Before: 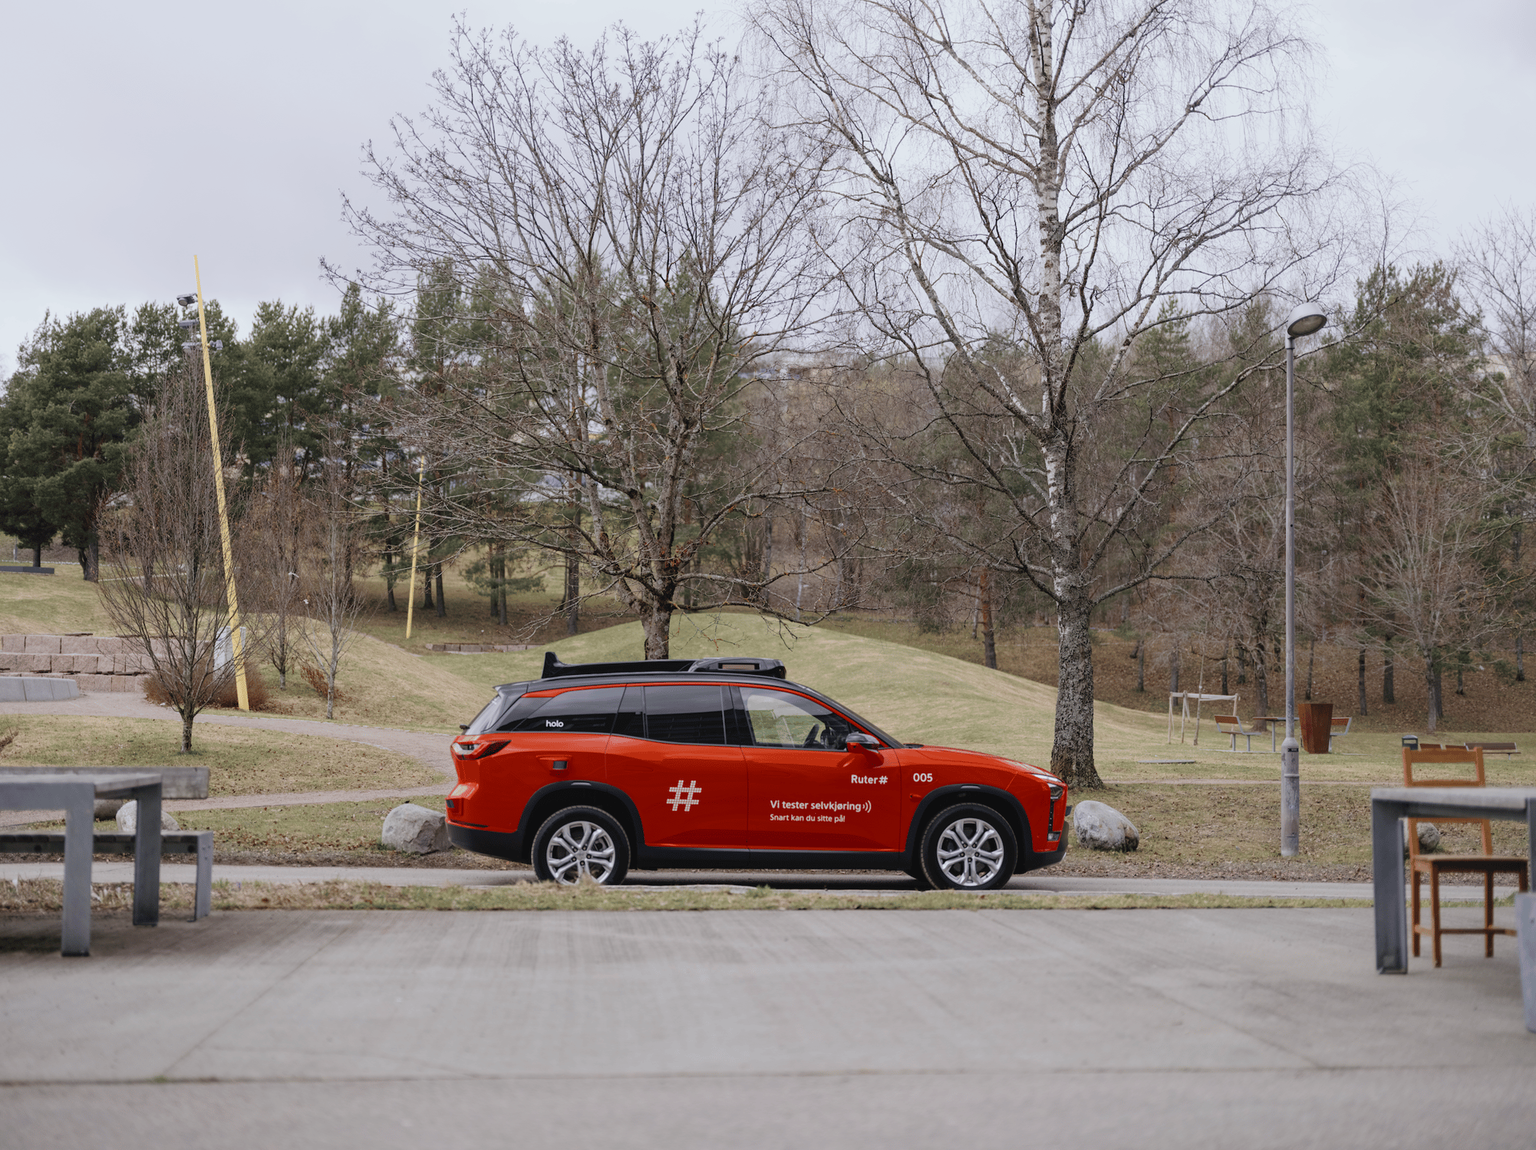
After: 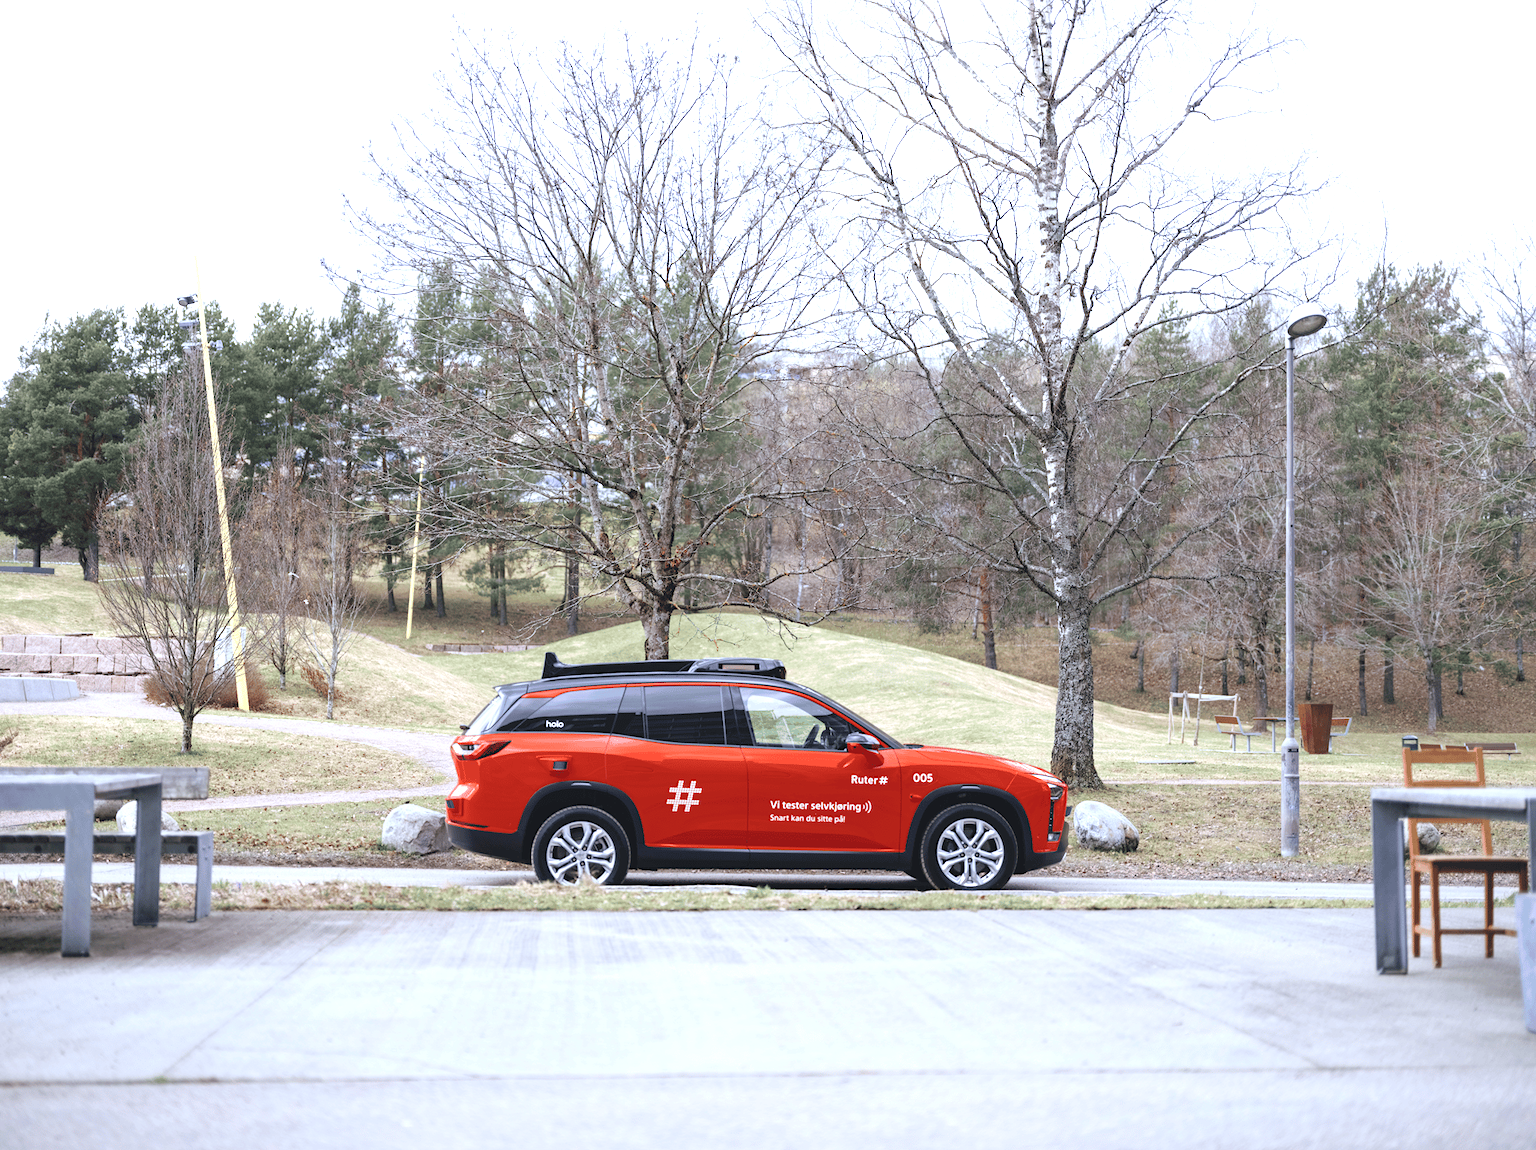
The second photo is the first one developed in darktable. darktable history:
exposure: black level correction 0, exposure 1.199 EV, compensate highlight preservation false
color calibration: x 0.37, y 0.382, temperature 4314.3 K, gamut compression 1.72
